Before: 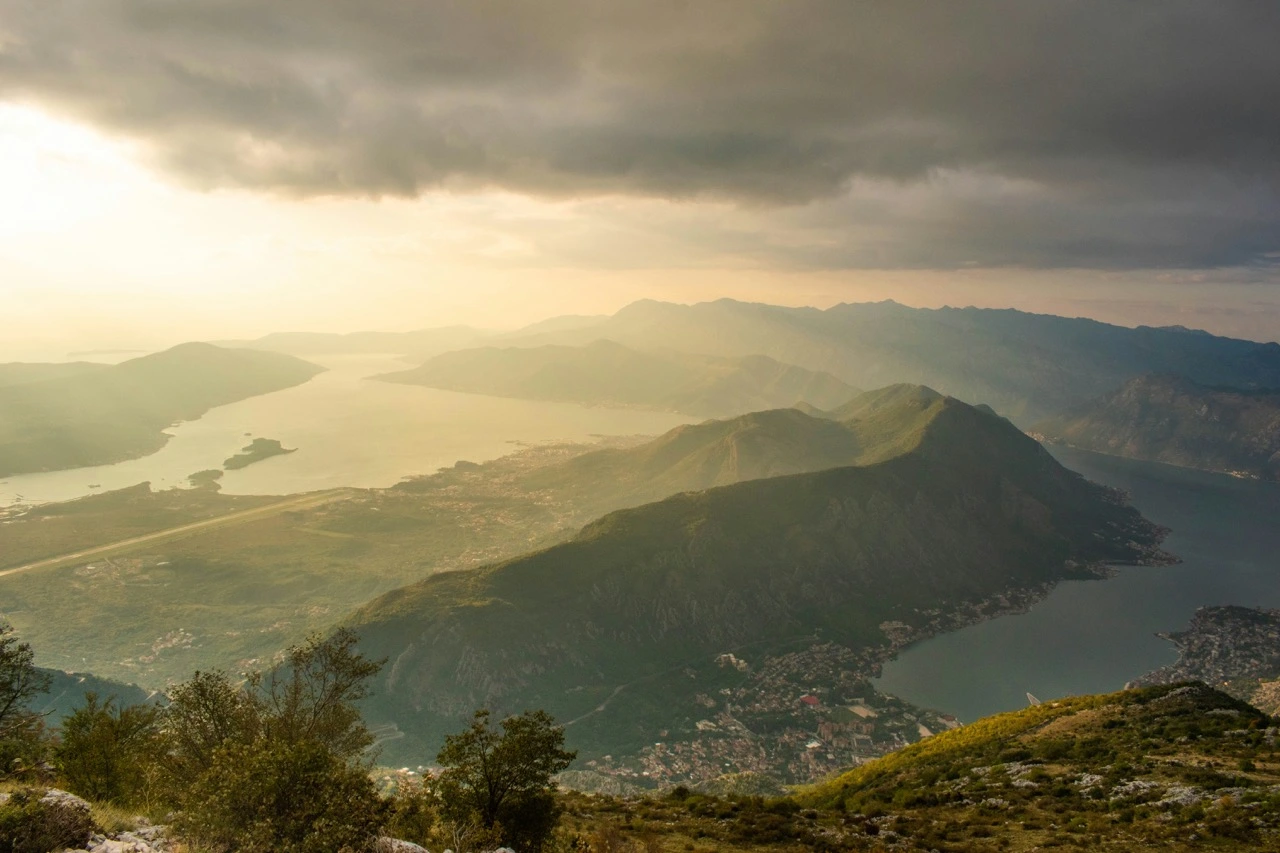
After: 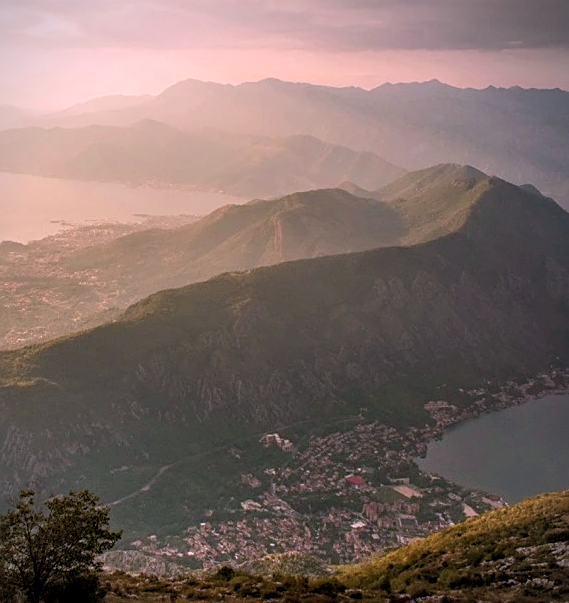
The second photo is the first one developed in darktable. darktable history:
exposure: black level correction -0.004, exposure 0.055 EV, compensate highlight preservation false
color correction: highlights a* 15.13, highlights b* -24.52
sharpen: on, module defaults
local contrast: detail 110%
crop: left 35.577%, top 25.849%, right 19.927%, bottom 3.379%
color balance rgb: power › luminance 0.753%, power › chroma 0.397%, power › hue 34.51°, global offset › luminance -0.9%, perceptual saturation grading › global saturation 0.524%
vignetting: fall-off start 91.16%, center (-0.014, 0), unbound false
